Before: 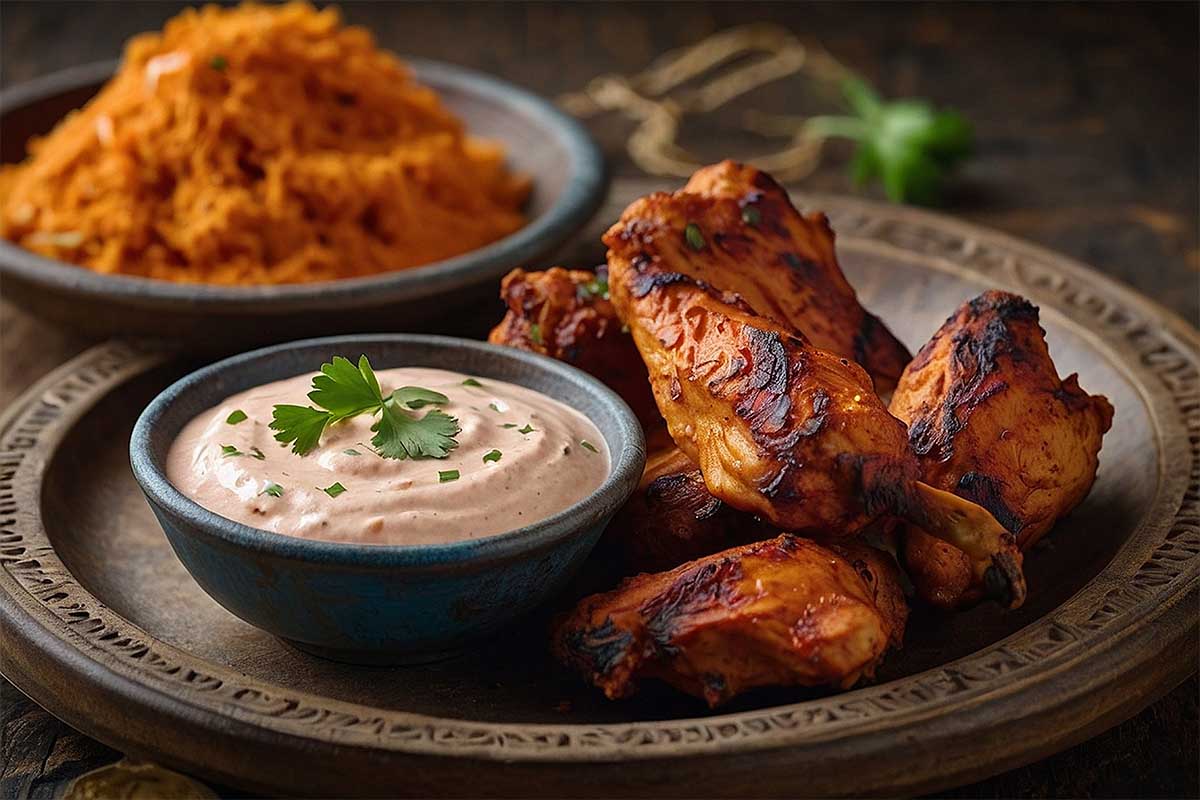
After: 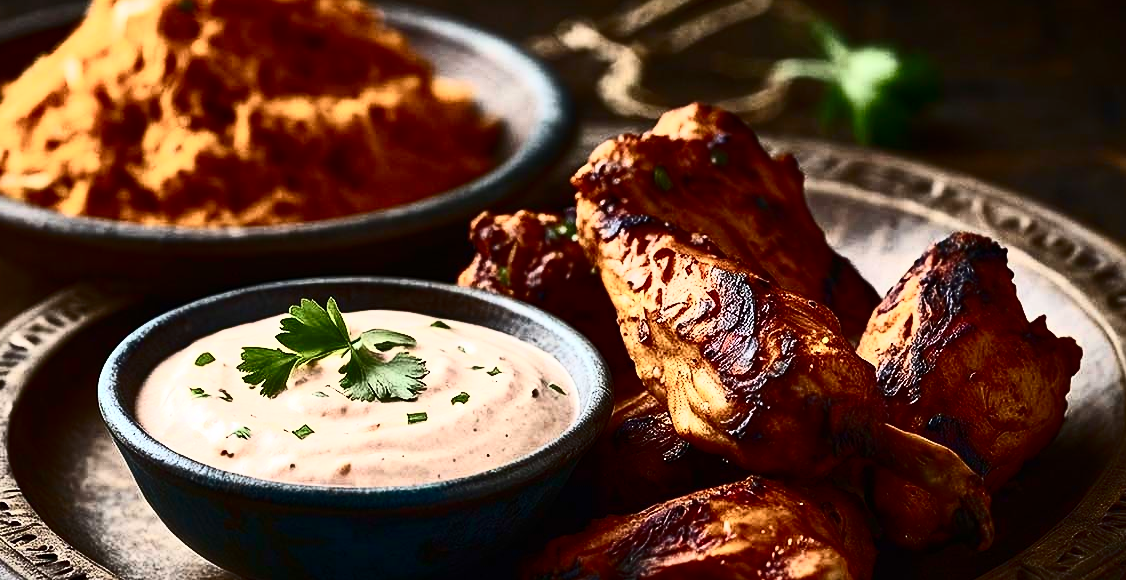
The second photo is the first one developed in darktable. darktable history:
crop: left 2.737%, top 7.287%, right 3.421%, bottom 20.179%
contrast brightness saturation: contrast 0.93, brightness 0.2
